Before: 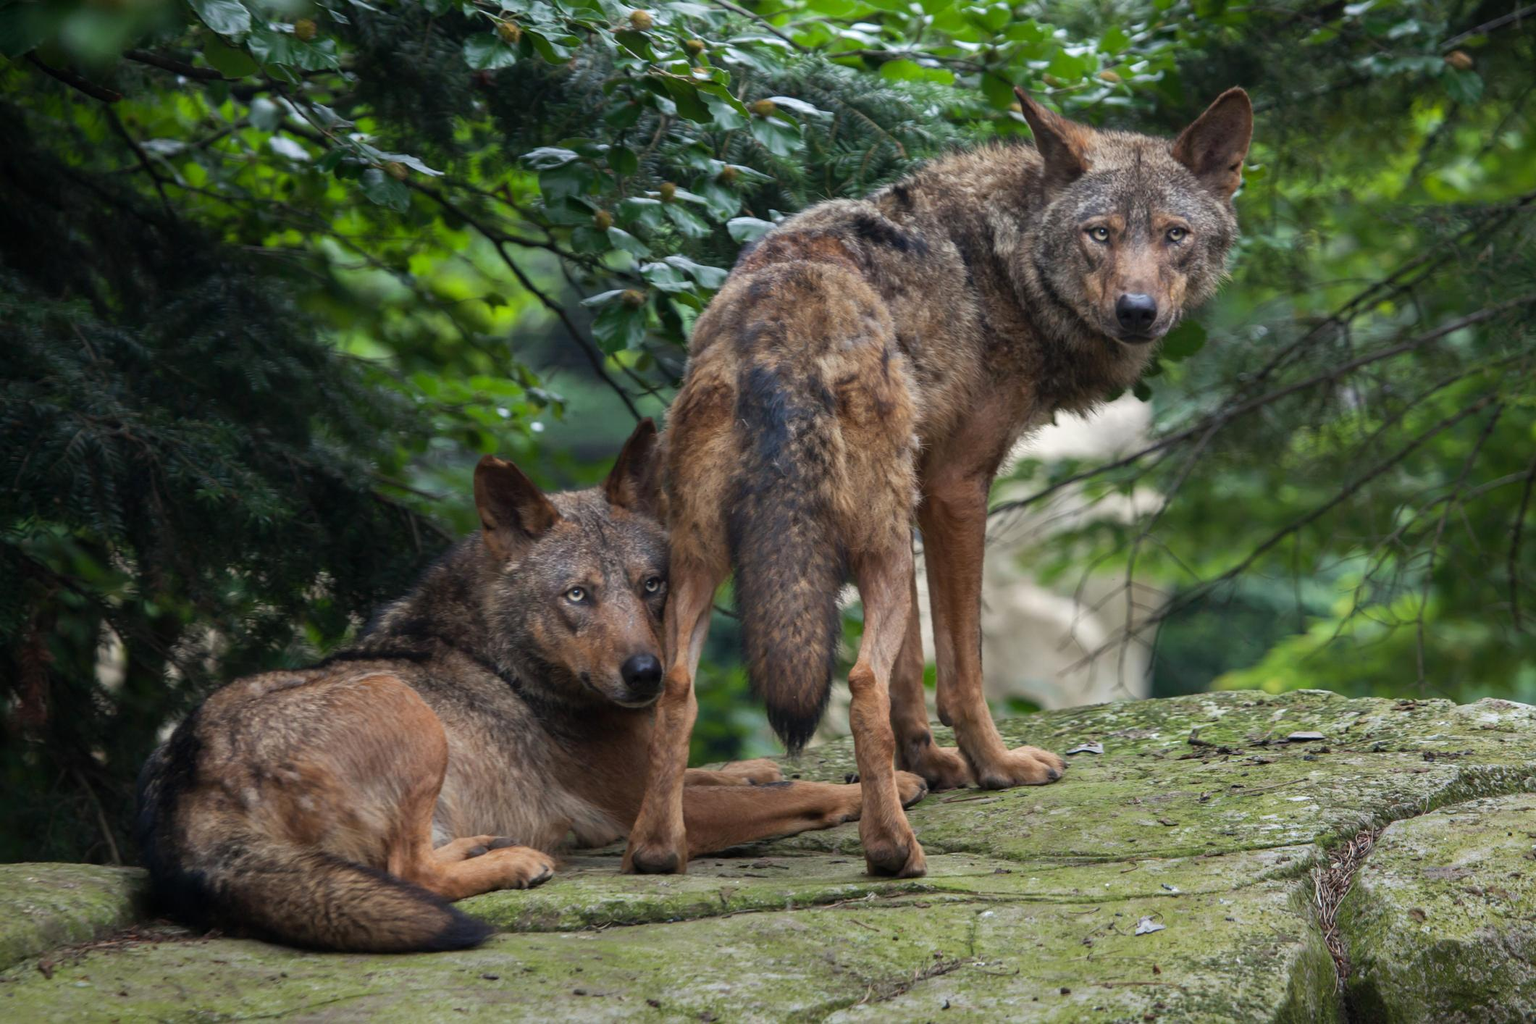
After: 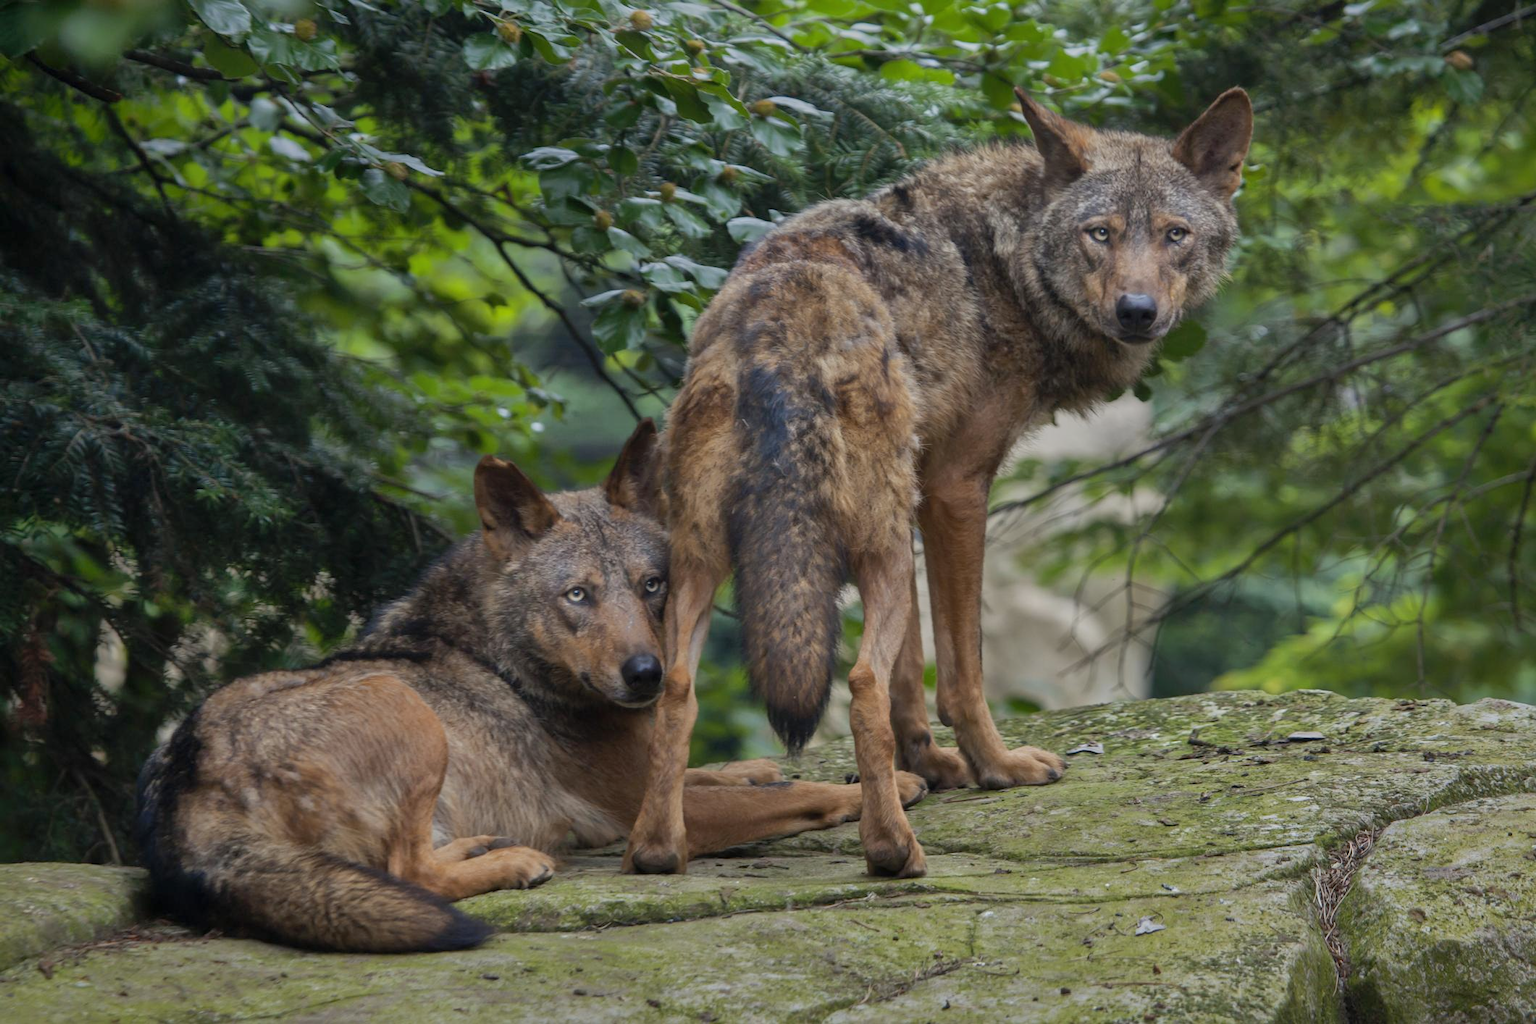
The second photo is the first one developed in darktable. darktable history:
shadows and highlights: on, module defaults
color contrast: green-magenta contrast 0.81
contrast brightness saturation: contrast 0.05
tone equalizer: -8 EV -0.002 EV, -7 EV 0.005 EV, -6 EV -0.008 EV, -5 EV 0.007 EV, -4 EV -0.042 EV, -3 EV -0.233 EV, -2 EV -0.662 EV, -1 EV -0.983 EV, +0 EV -0.969 EV, smoothing diameter 2%, edges refinement/feathering 20, mask exposure compensation -1.57 EV, filter diffusion 5
